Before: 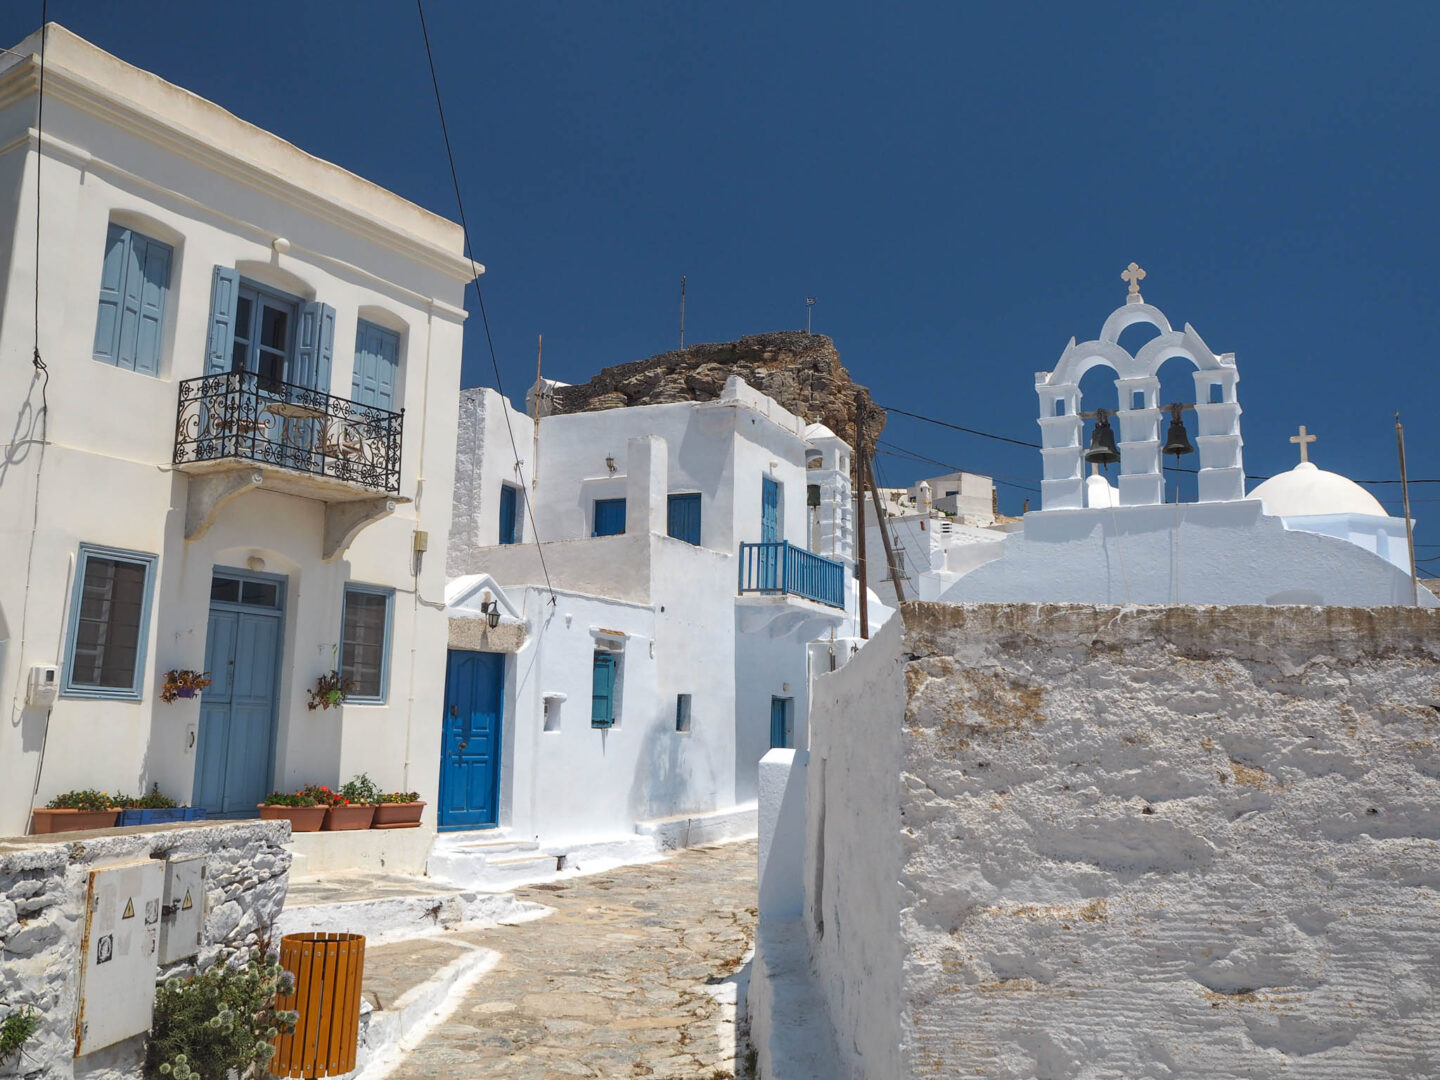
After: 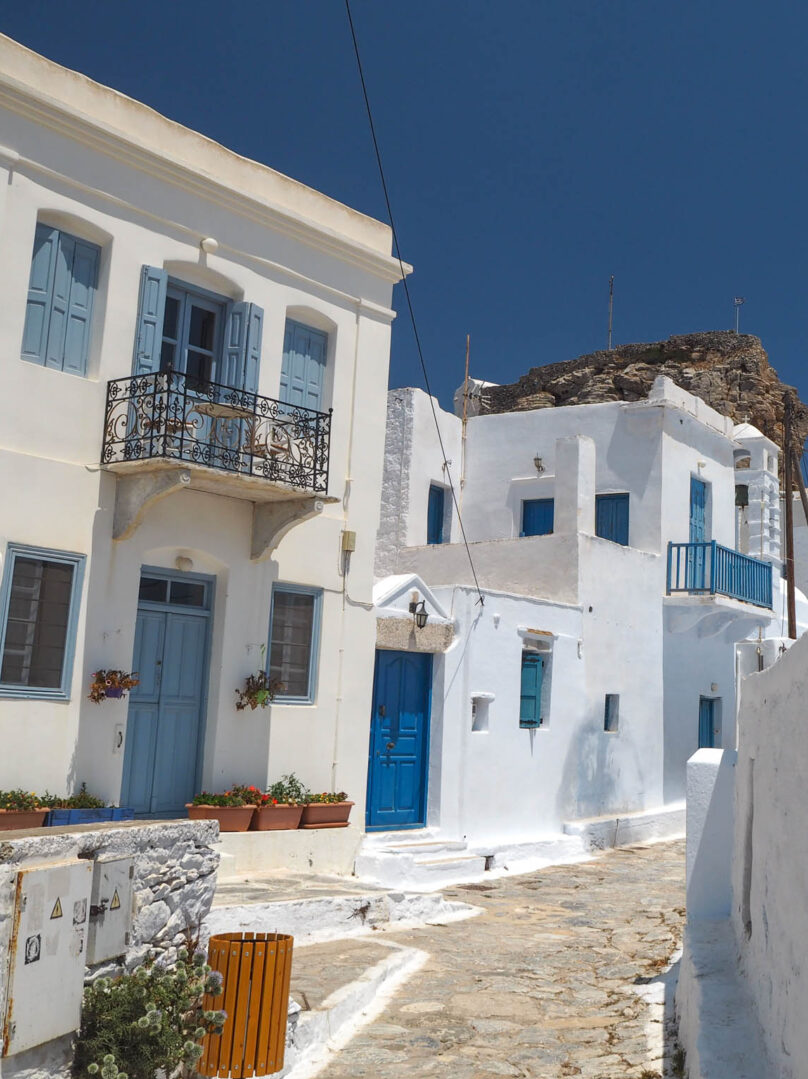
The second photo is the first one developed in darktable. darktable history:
crop: left 5.038%, right 38.807%
